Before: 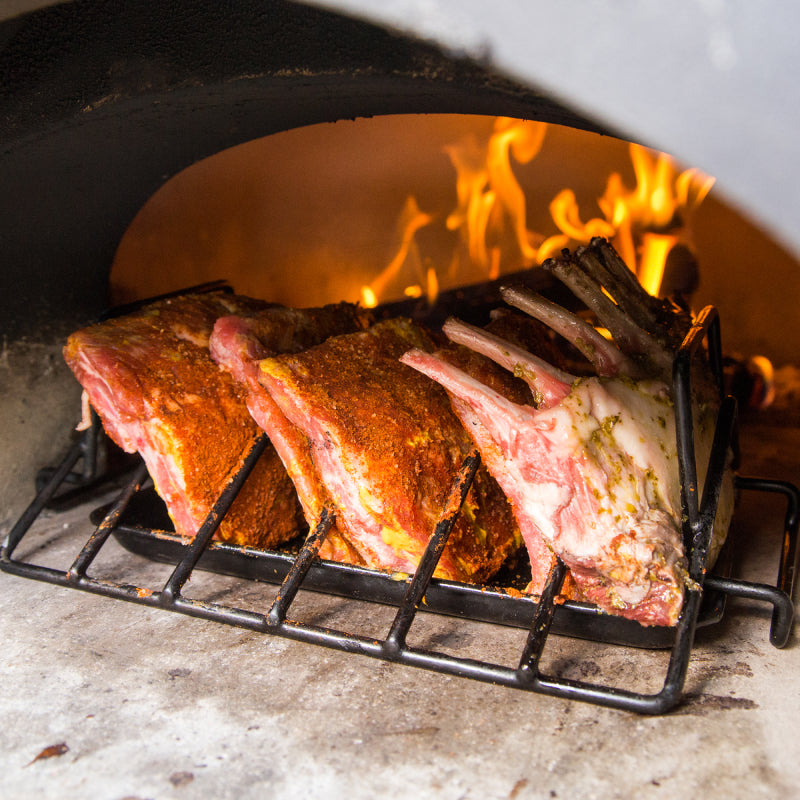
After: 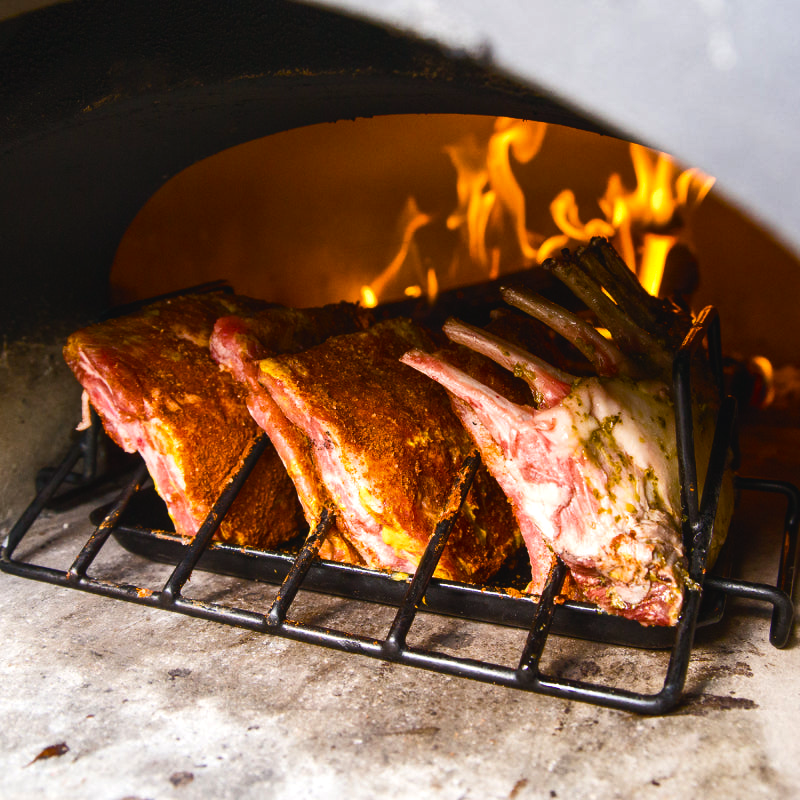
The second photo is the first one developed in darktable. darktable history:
color balance rgb: shadows lift › luminance -4.789%, shadows lift › chroma 1.141%, shadows lift › hue 218.46°, power › hue 74.7°, global offset › luminance 0.733%, linear chroma grading › global chroma 14.846%, perceptual saturation grading › global saturation 20%, perceptual saturation grading › highlights -24.765%, perceptual saturation grading › shadows 50.192%, perceptual brilliance grading › highlights 3.135%, perceptual brilliance grading › mid-tones -18.49%, perceptual brilliance grading › shadows -40.884%
exposure: black level correction -0.001, exposure 0.08 EV, compensate exposure bias true, compensate highlight preservation false
